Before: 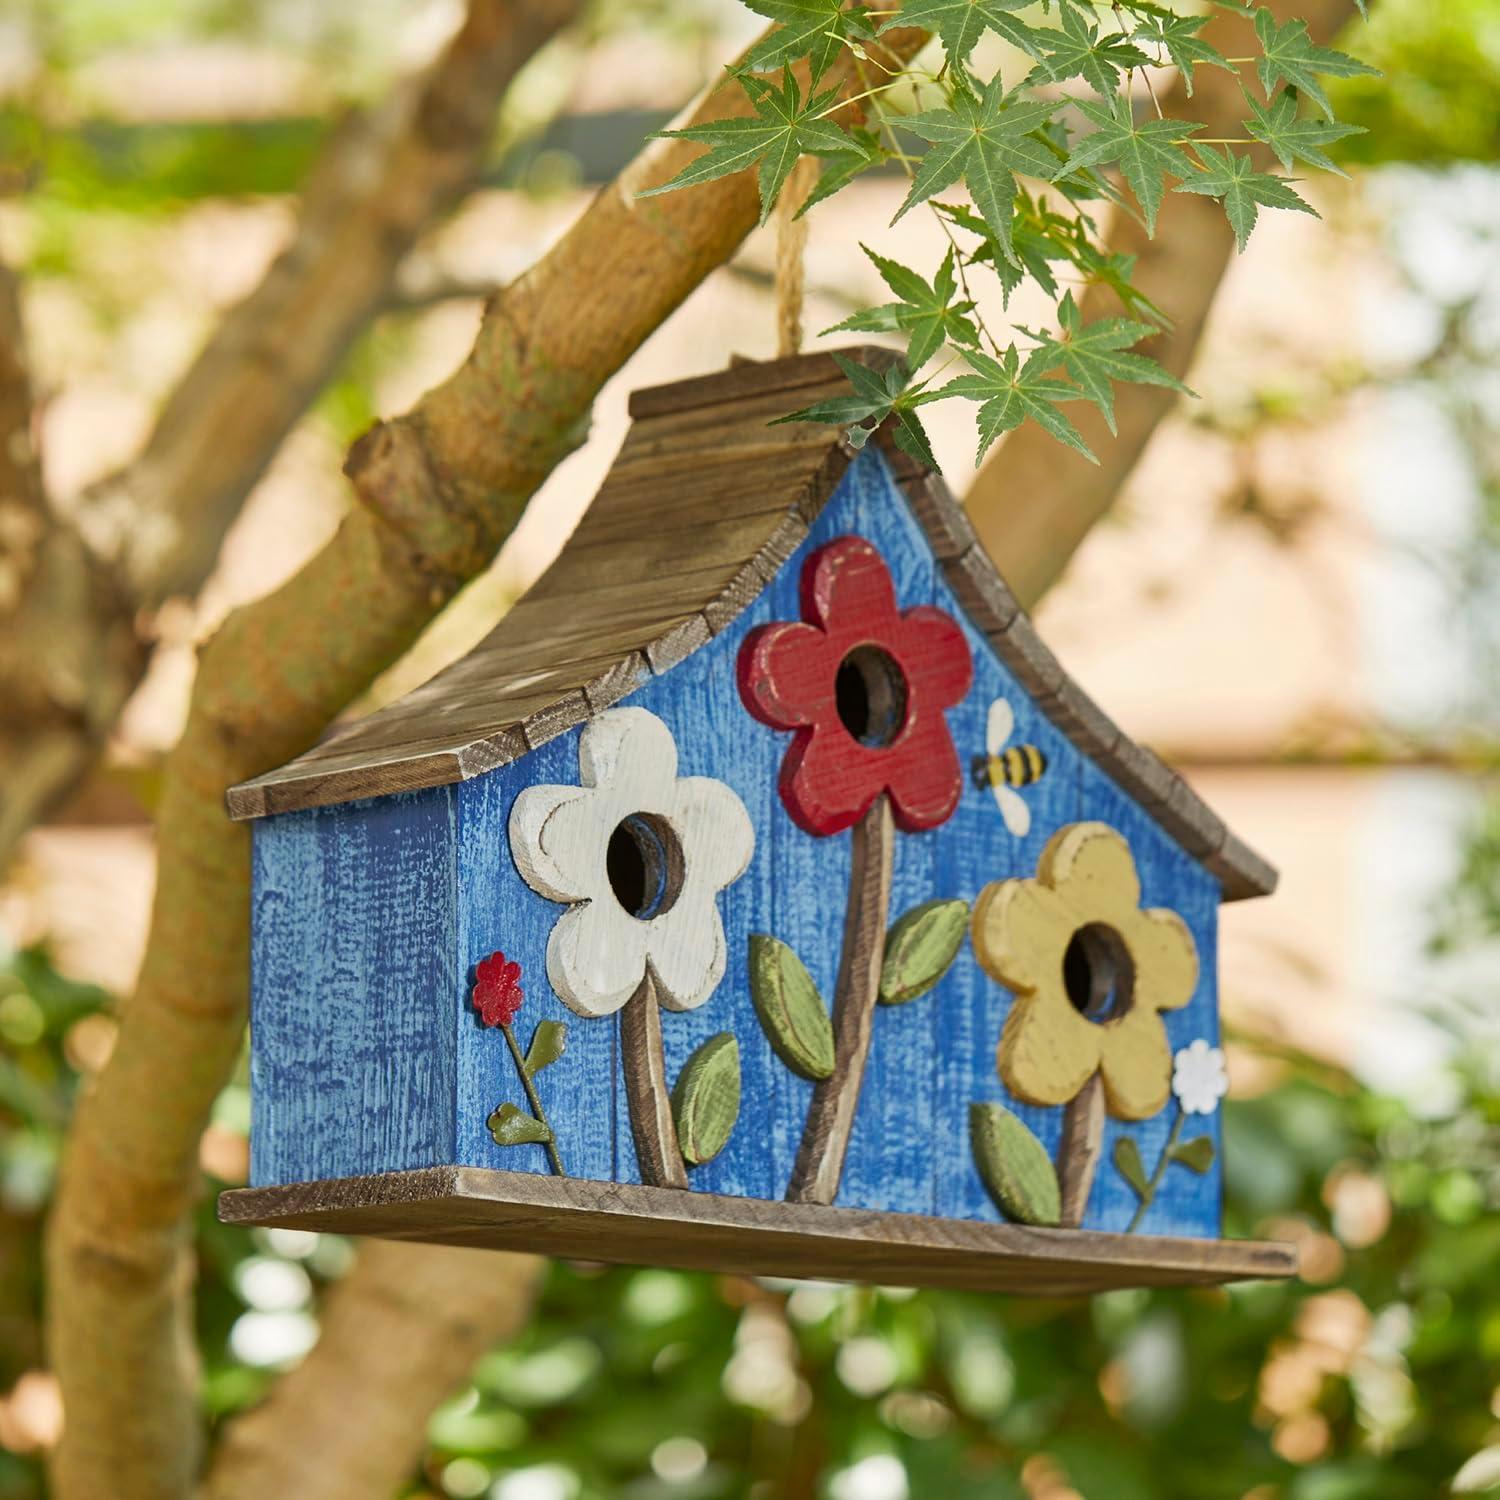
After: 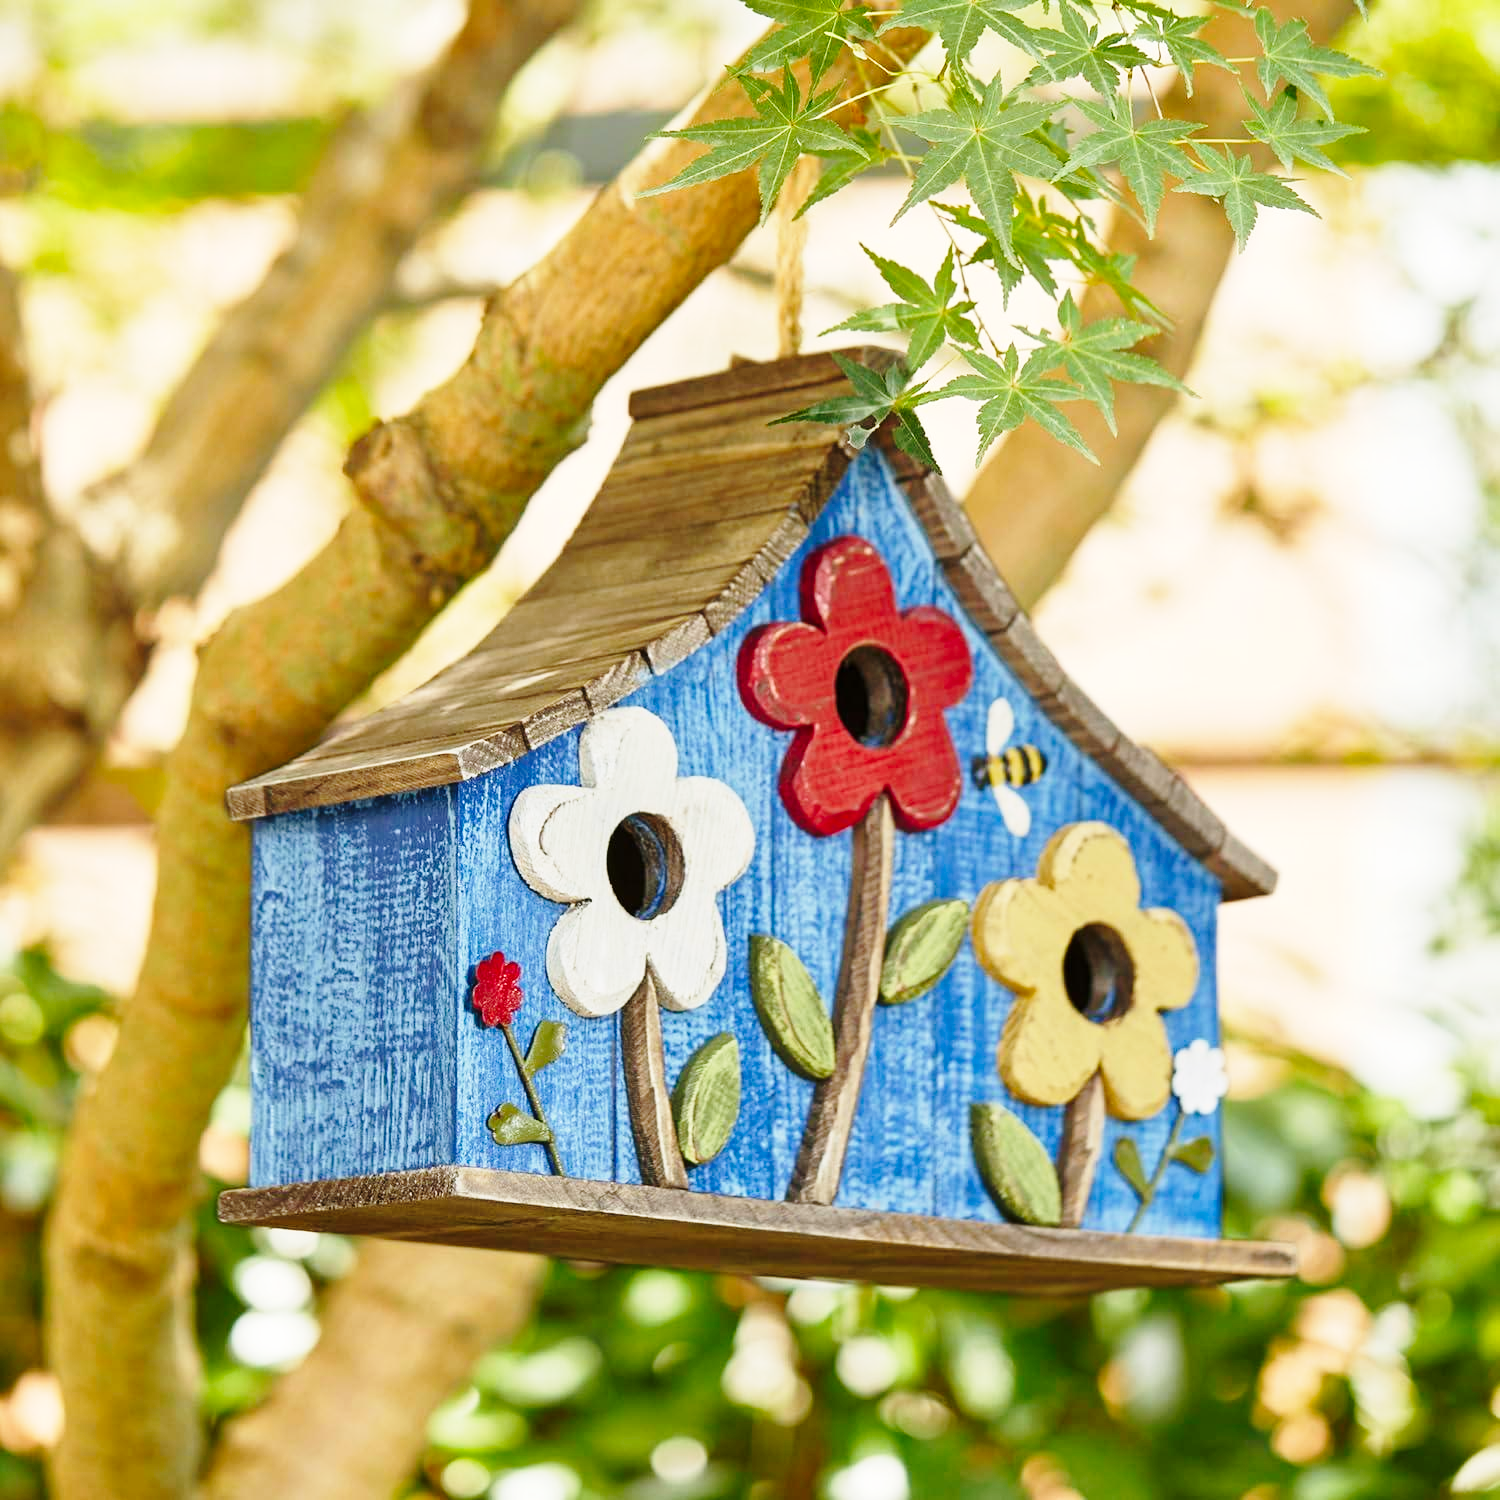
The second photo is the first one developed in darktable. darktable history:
base curve: curves: ch0 [(0, 0) (0.028, 0.03) (0.121, 0.232) (0.46, 0.748) (0.859, 0.968) (1, 1)], preserve colors none
